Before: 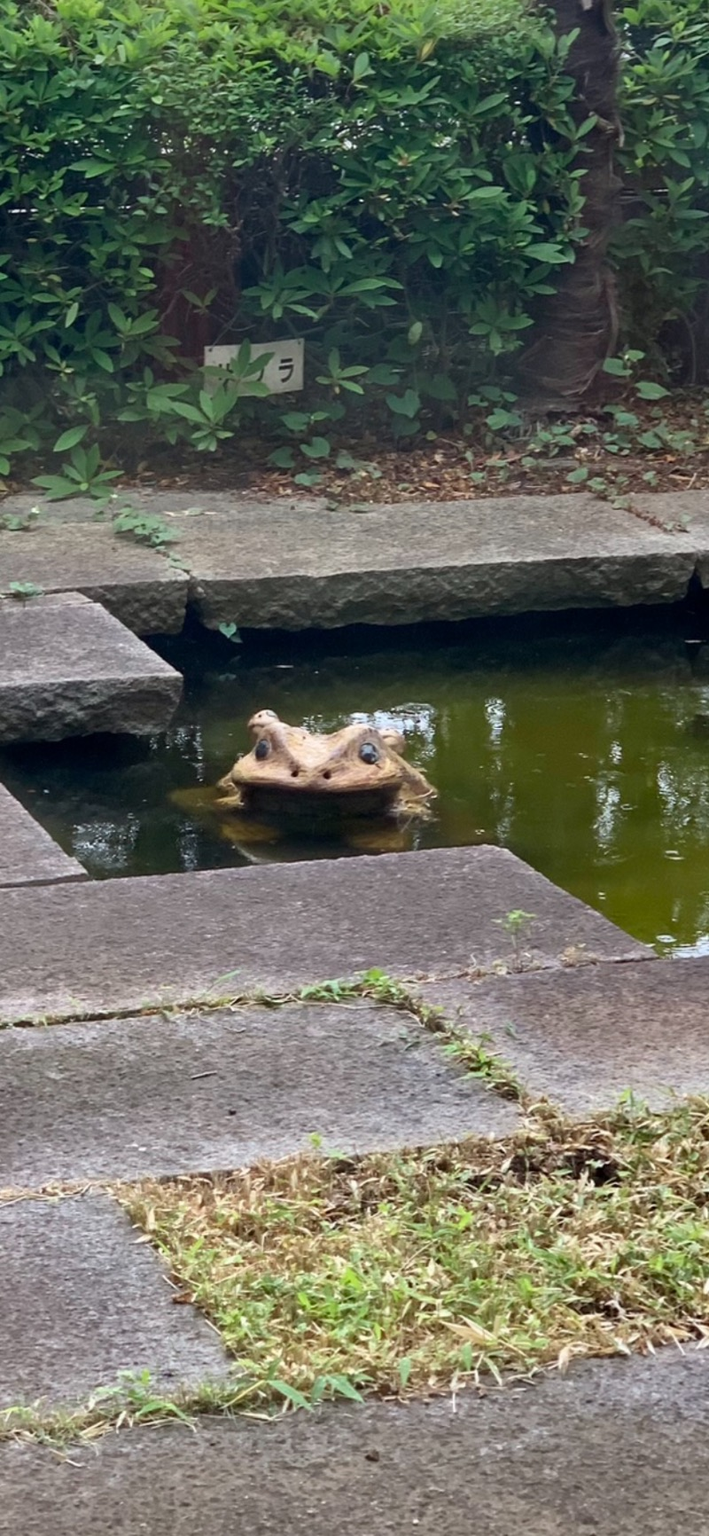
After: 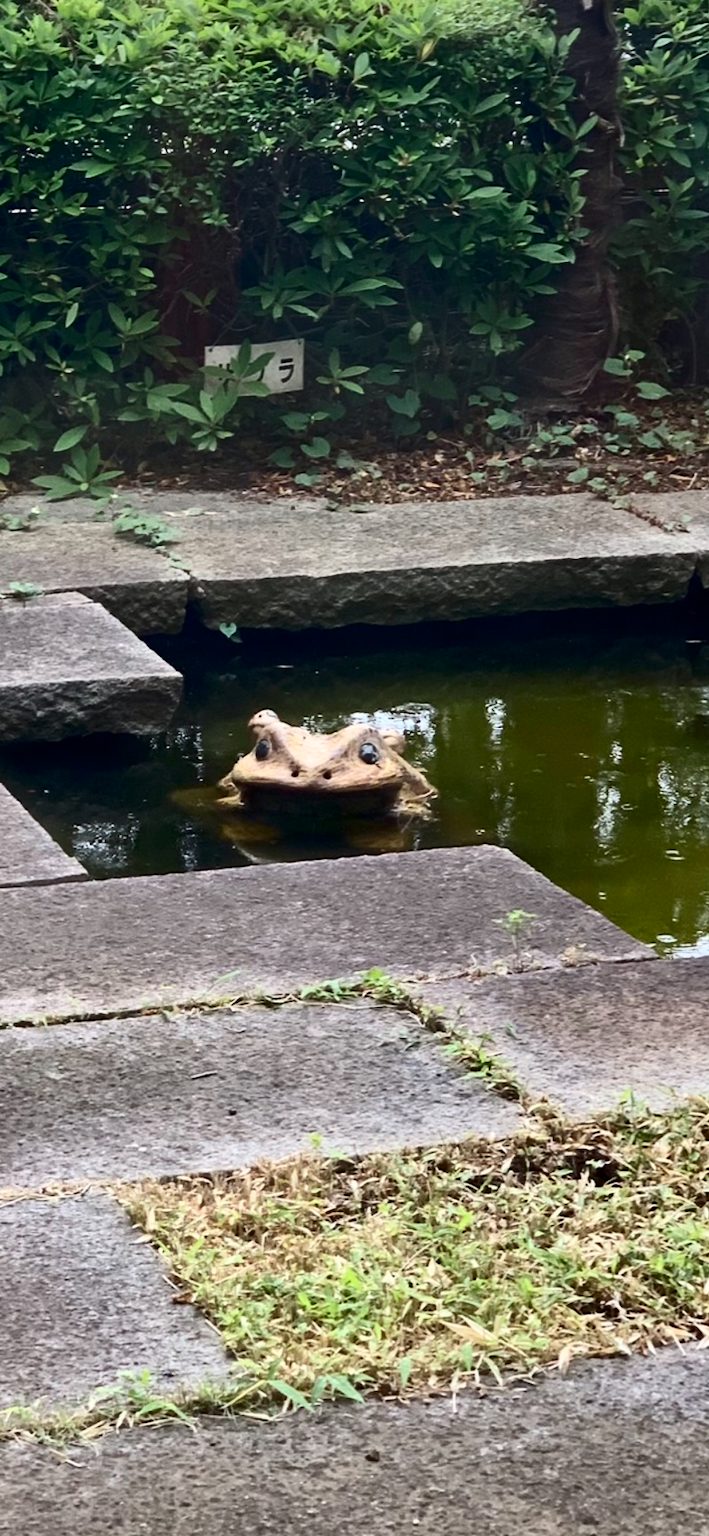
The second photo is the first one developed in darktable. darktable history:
contrast brightness saturation: contrast 0.284
